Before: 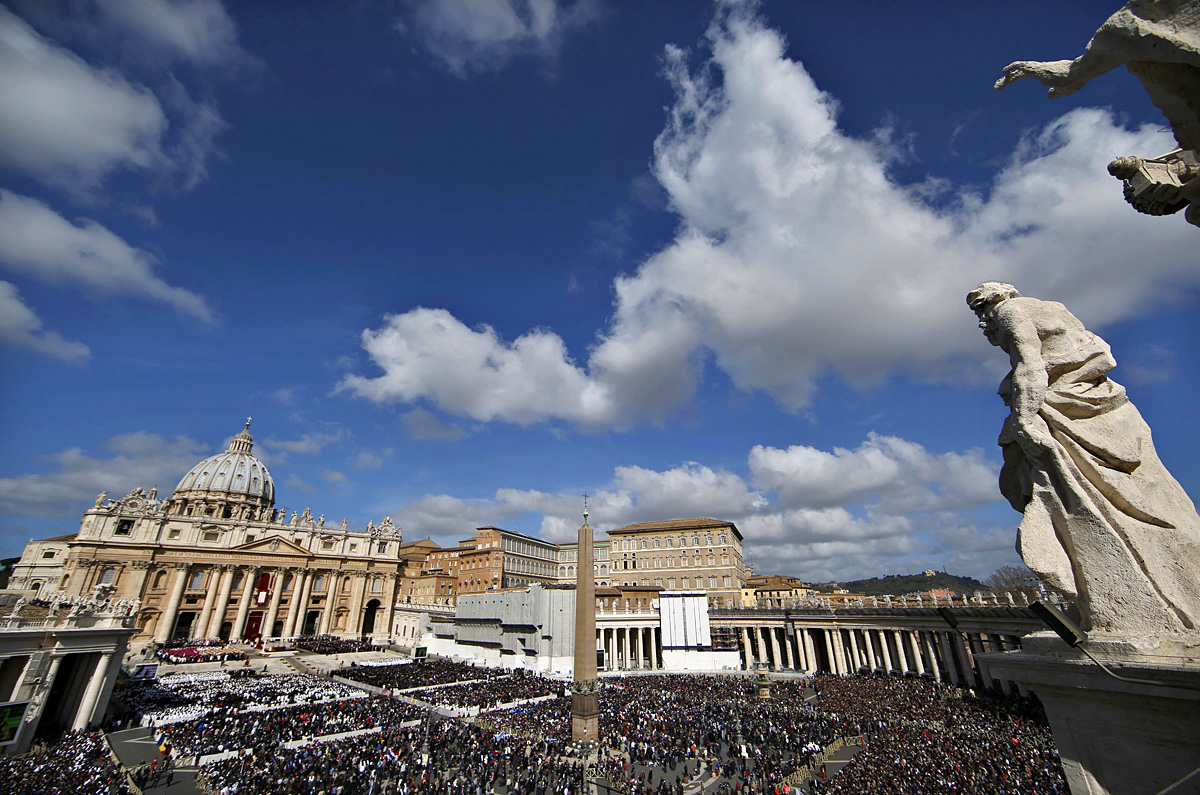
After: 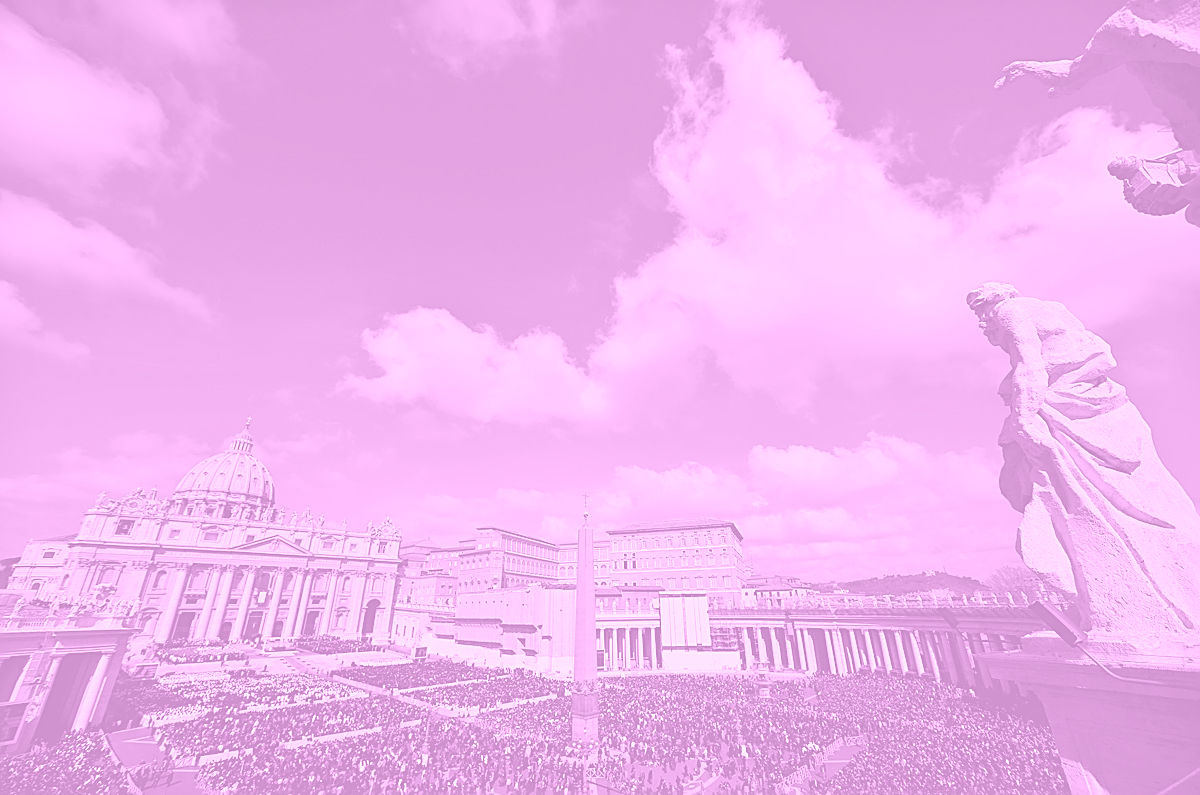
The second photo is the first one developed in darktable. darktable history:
white balance: red 1.009, blue 1.027
sharpen: on, module defaults
colorize: hue 331.2°, saturation 75%, source mix 30.28%, lightness 70.52%, version 1
color correction: highlights a* -10.77, highlights b* 9.8, saturation 1.72
